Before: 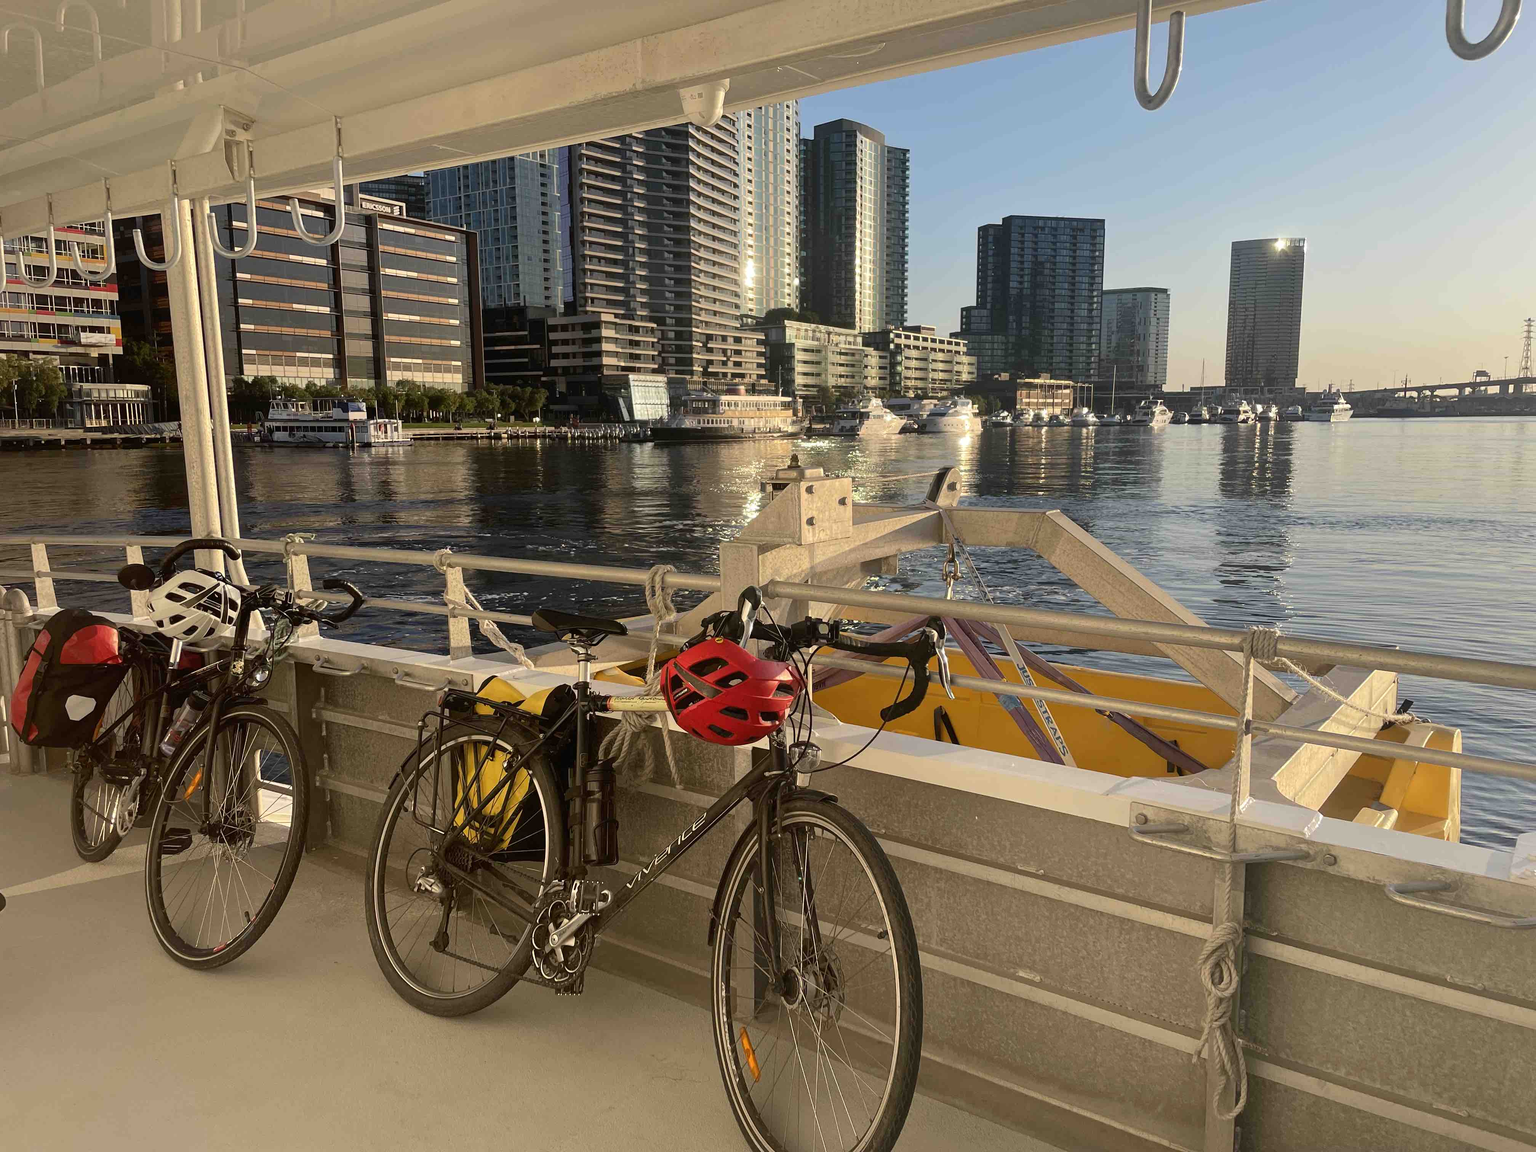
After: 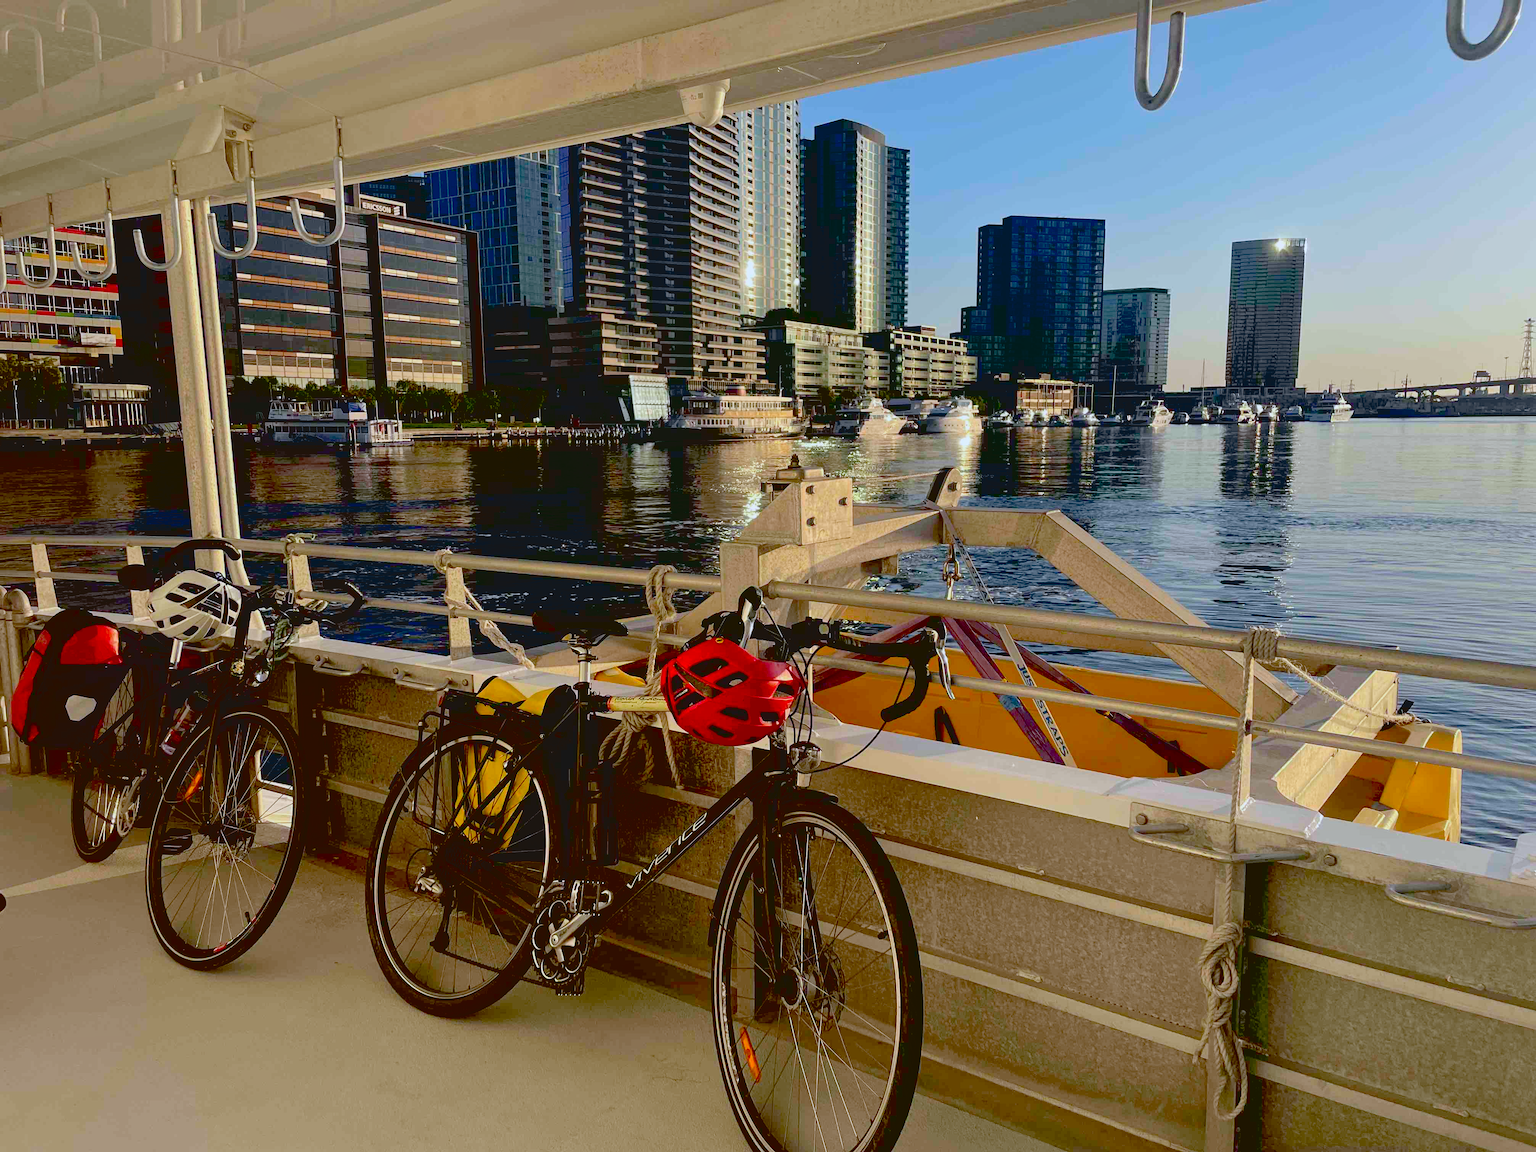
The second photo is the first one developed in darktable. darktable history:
exposure: black level correction 0.056, exposure -0.039 EV, compensate highlight preservation false
shadows and highlights: radius 125.46, shadows 21.19, highlights -21.19, low approximation 0.01
contrast brightness saturation: contrast -0.1, brightness 0.05, saturation 0.08
white balance: red 0.954, blue 1.079
